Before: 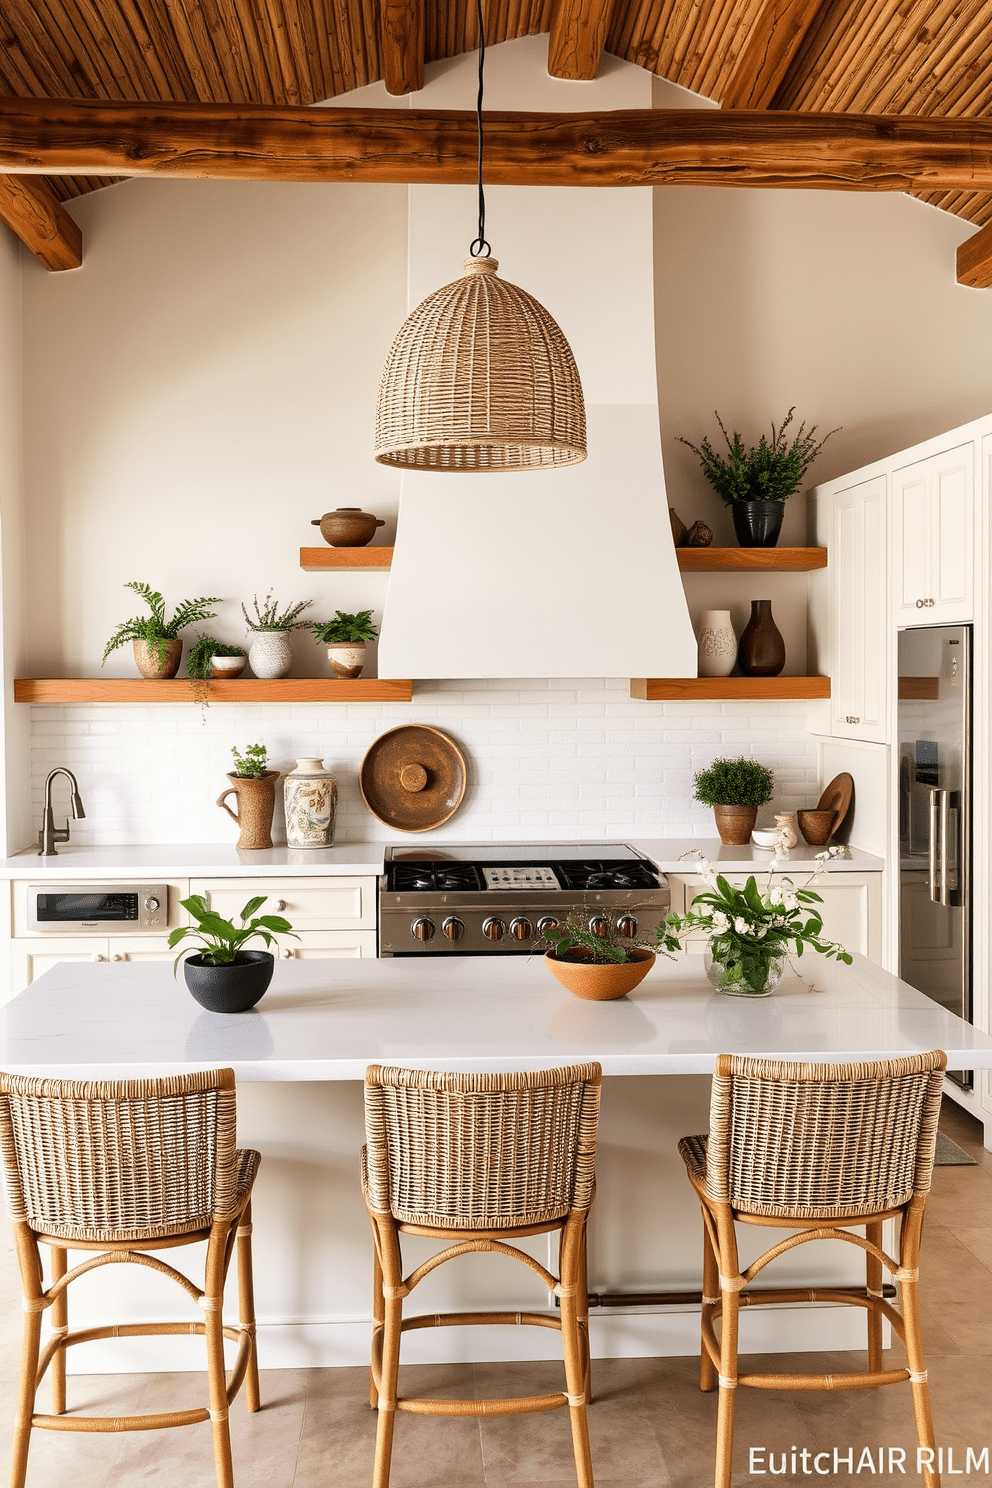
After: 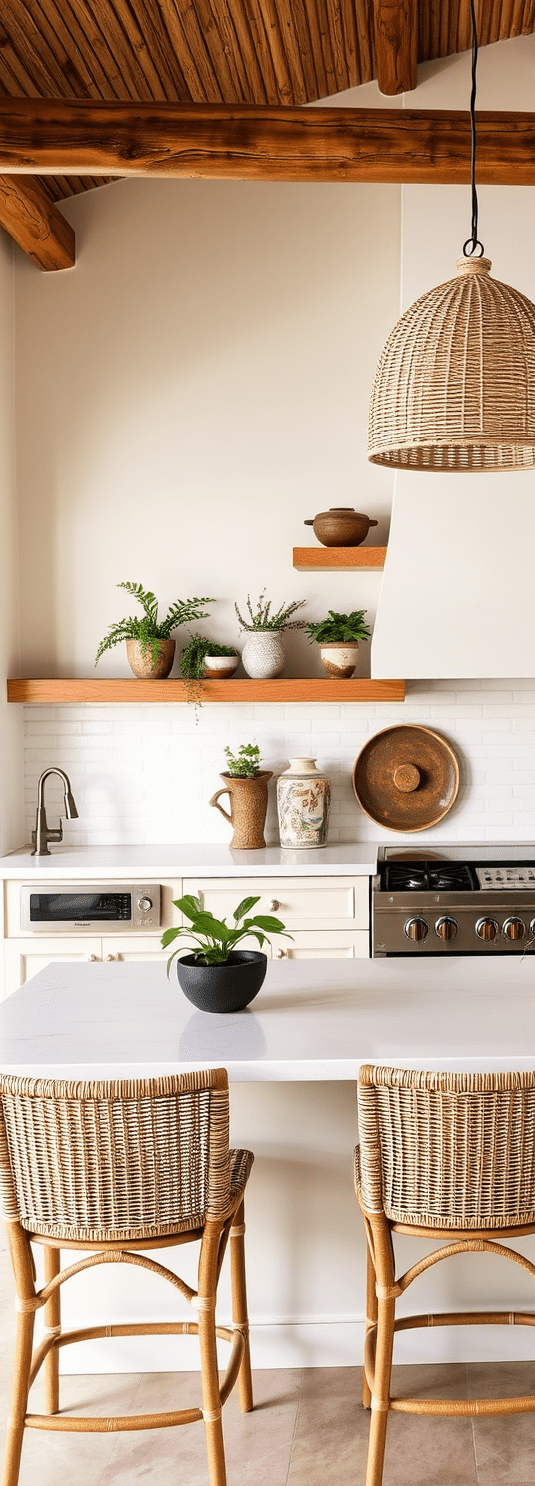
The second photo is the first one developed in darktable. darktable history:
crop: left 0.714%, right 45.321%, bottom 0.084%
